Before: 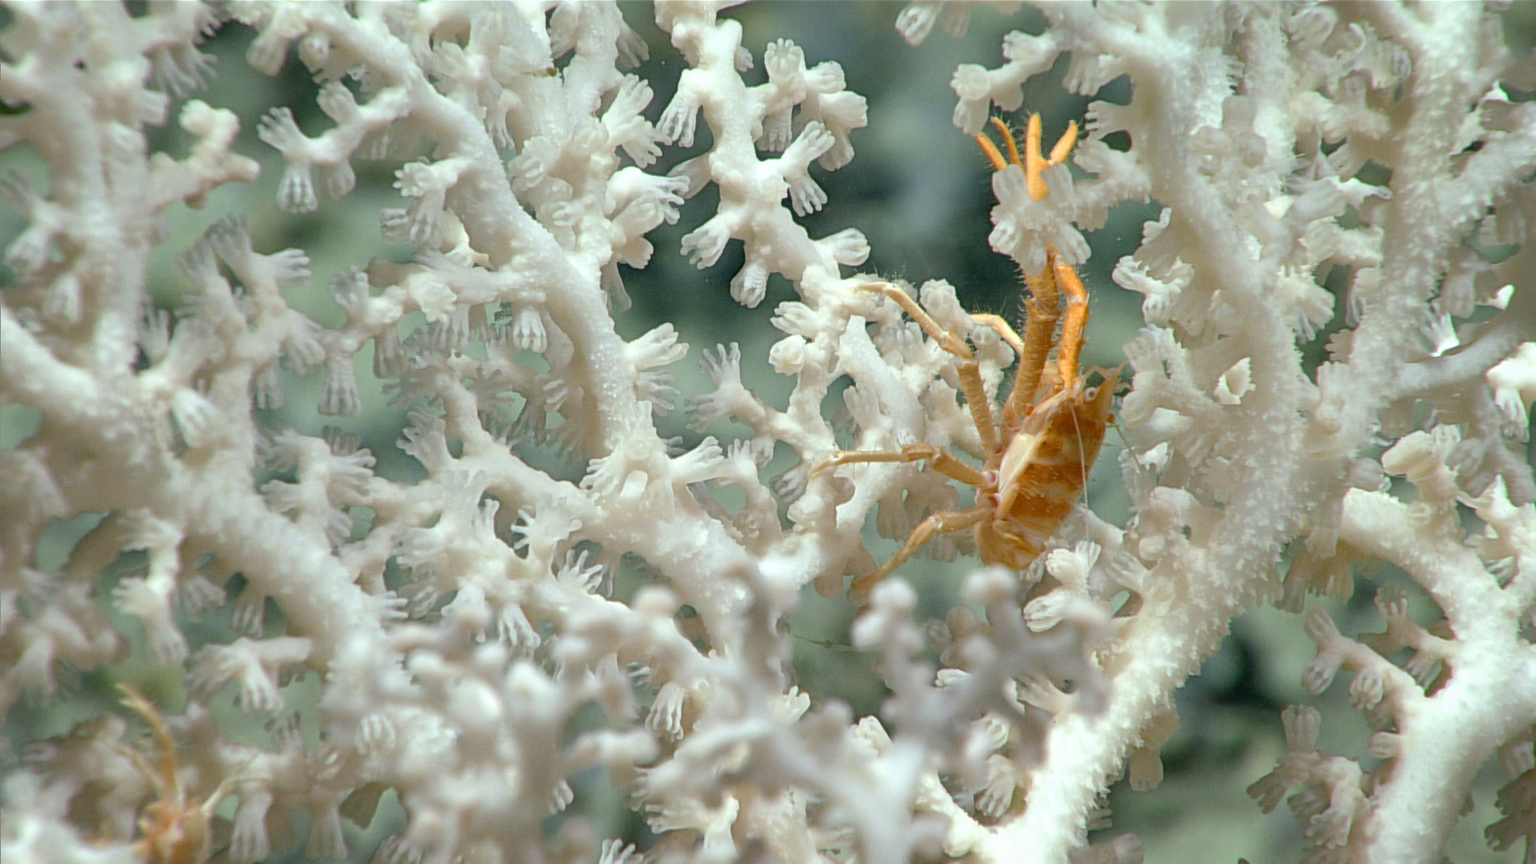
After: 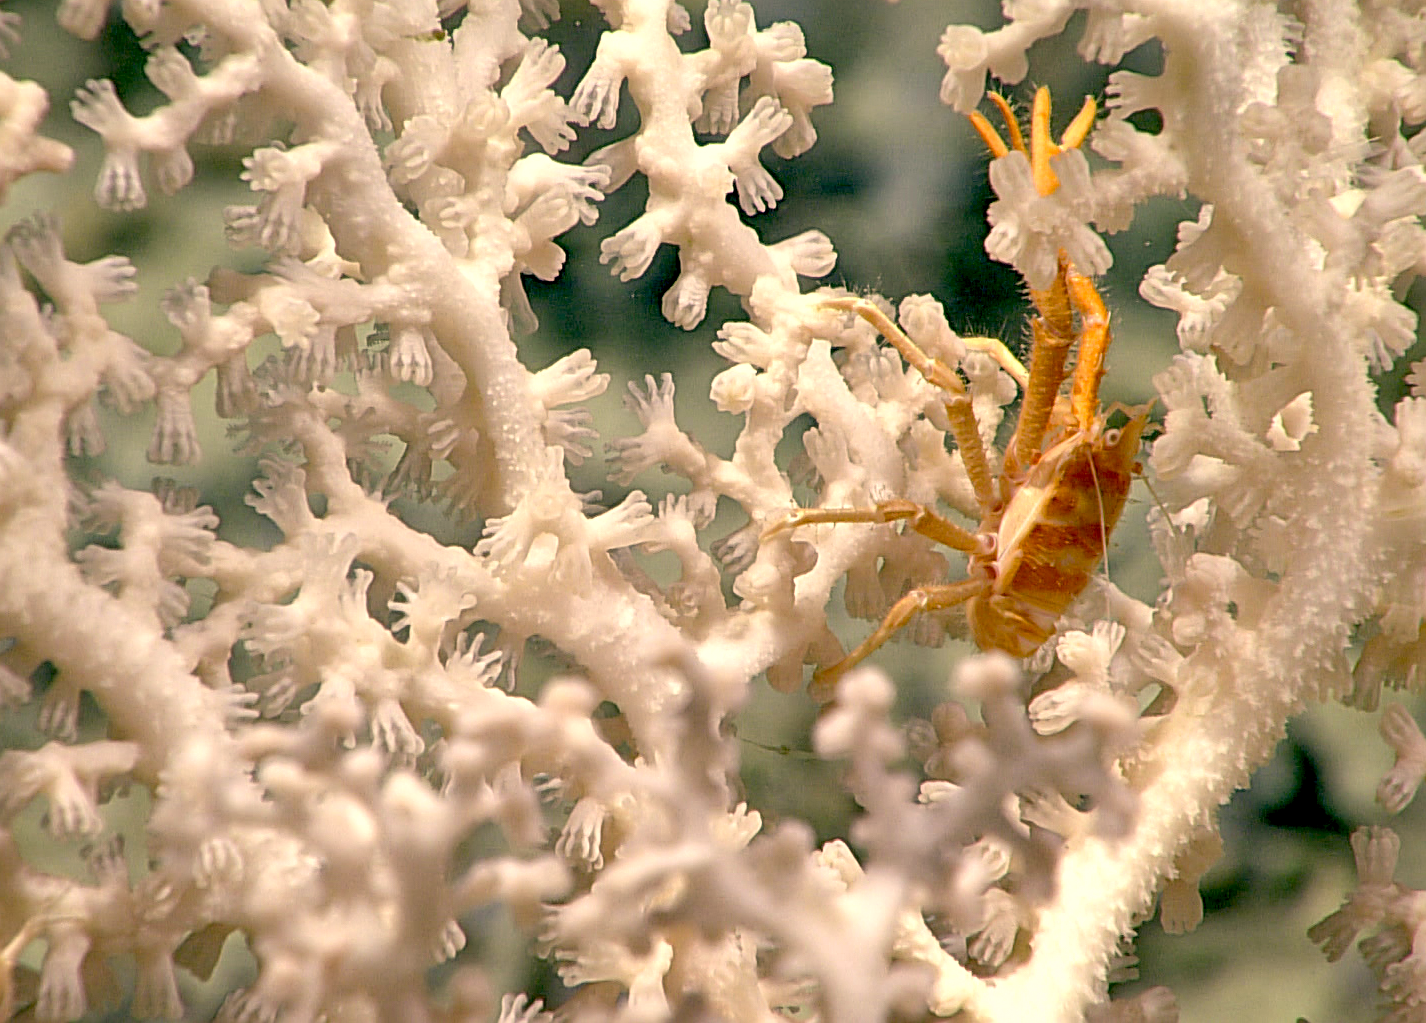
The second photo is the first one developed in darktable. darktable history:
exposure: black level correction 0.025, exposure 0.186 EV, compensate exposure bias true, compensate highlight preservation false
crop and rotate: left 13.094%, top 5.277%, right 12.613%
sharpen: on, module defaults
shadows and highlights: shadows 76.65, highlights -24.64, soften with gaussian
color correction: highlights a* 17.81, highlights b* 19.1
